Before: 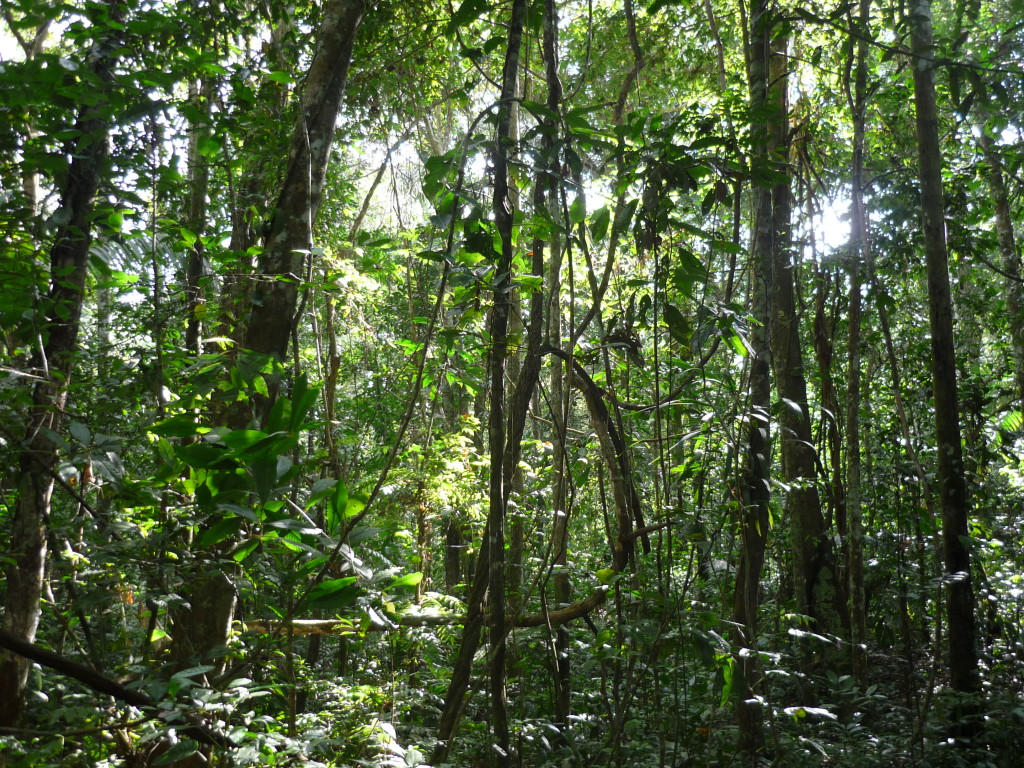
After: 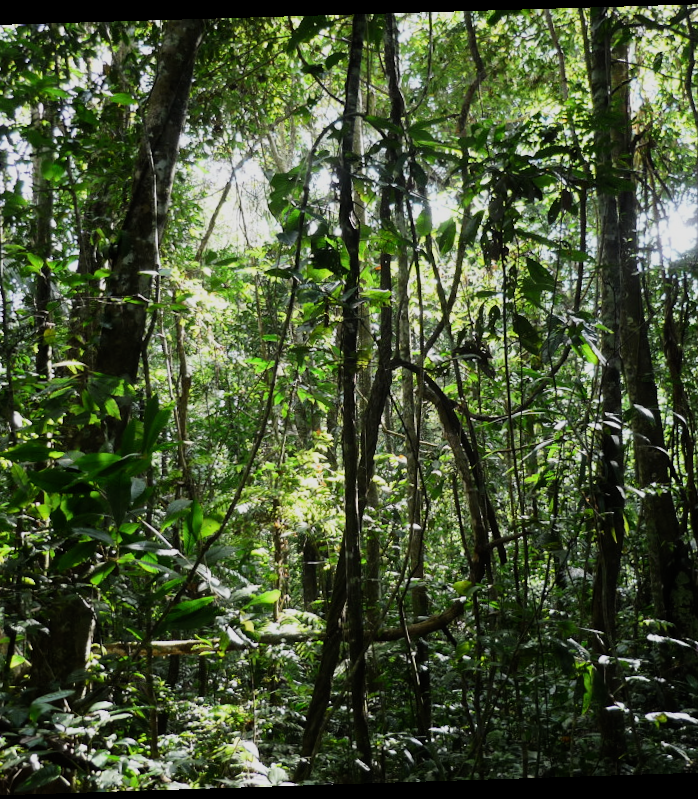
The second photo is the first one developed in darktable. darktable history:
filmic rgb: black relative exposure -7.5 EV, white relative exposure 5 EV, hardness 3.31, contrast 1.3, contrast in shadows safe
crop and rotate: left 15.446%, right 17.836%
rotate and perspective: rotation -1.77°, lens shift (horizontal) 0.004, automatic cropping off
